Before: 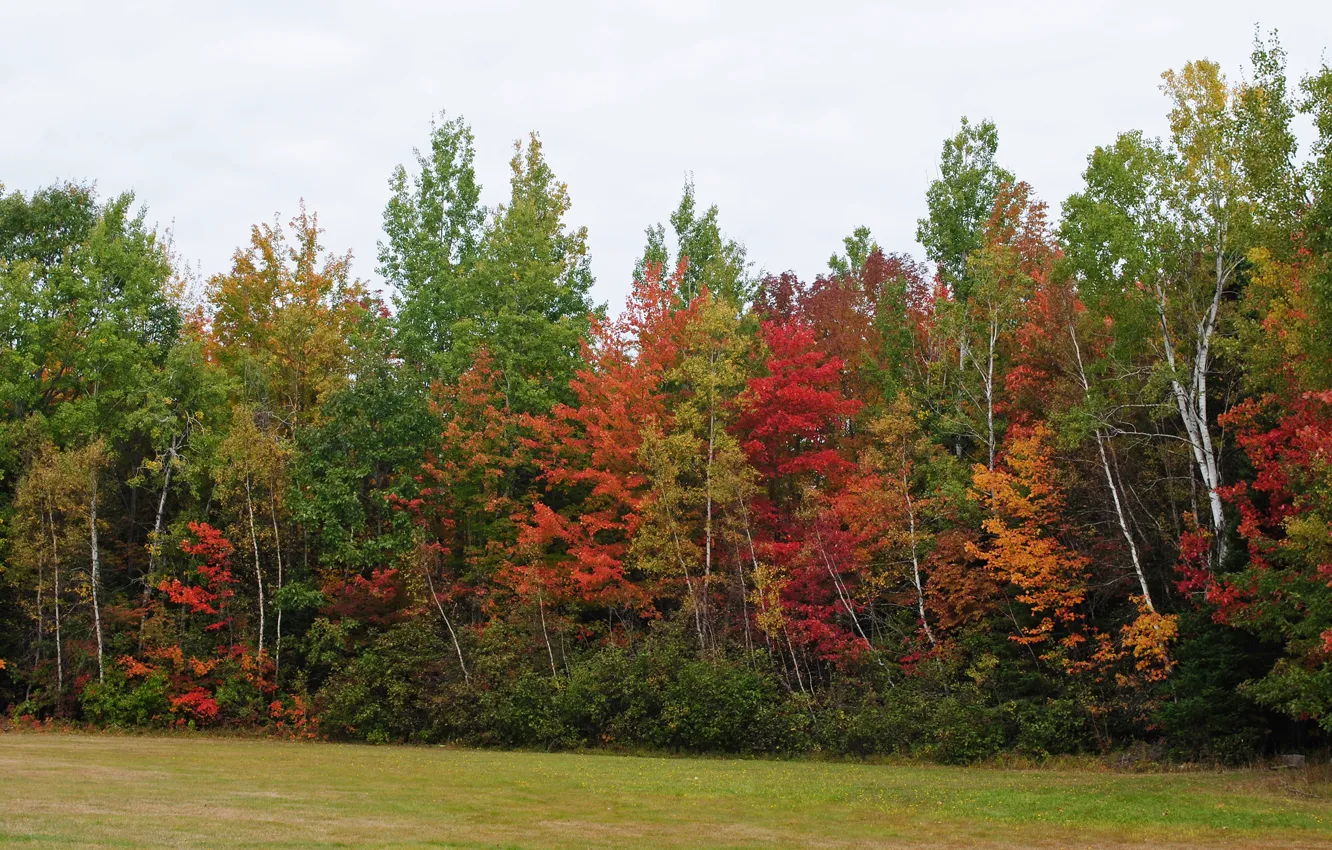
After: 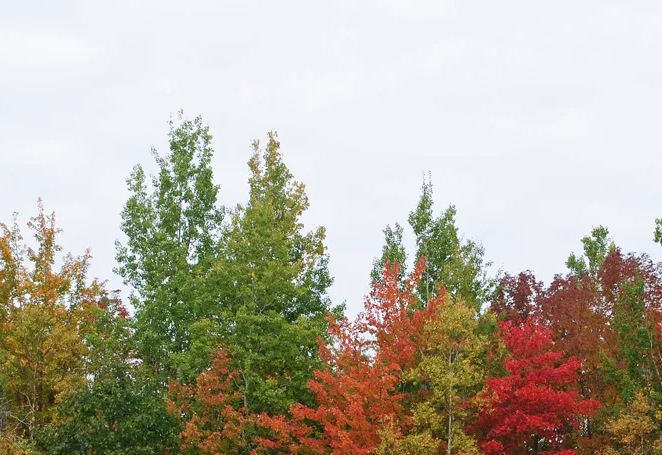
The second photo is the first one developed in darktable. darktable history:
crop: left 19.736%, right 30.501%, bottom 46.368%
